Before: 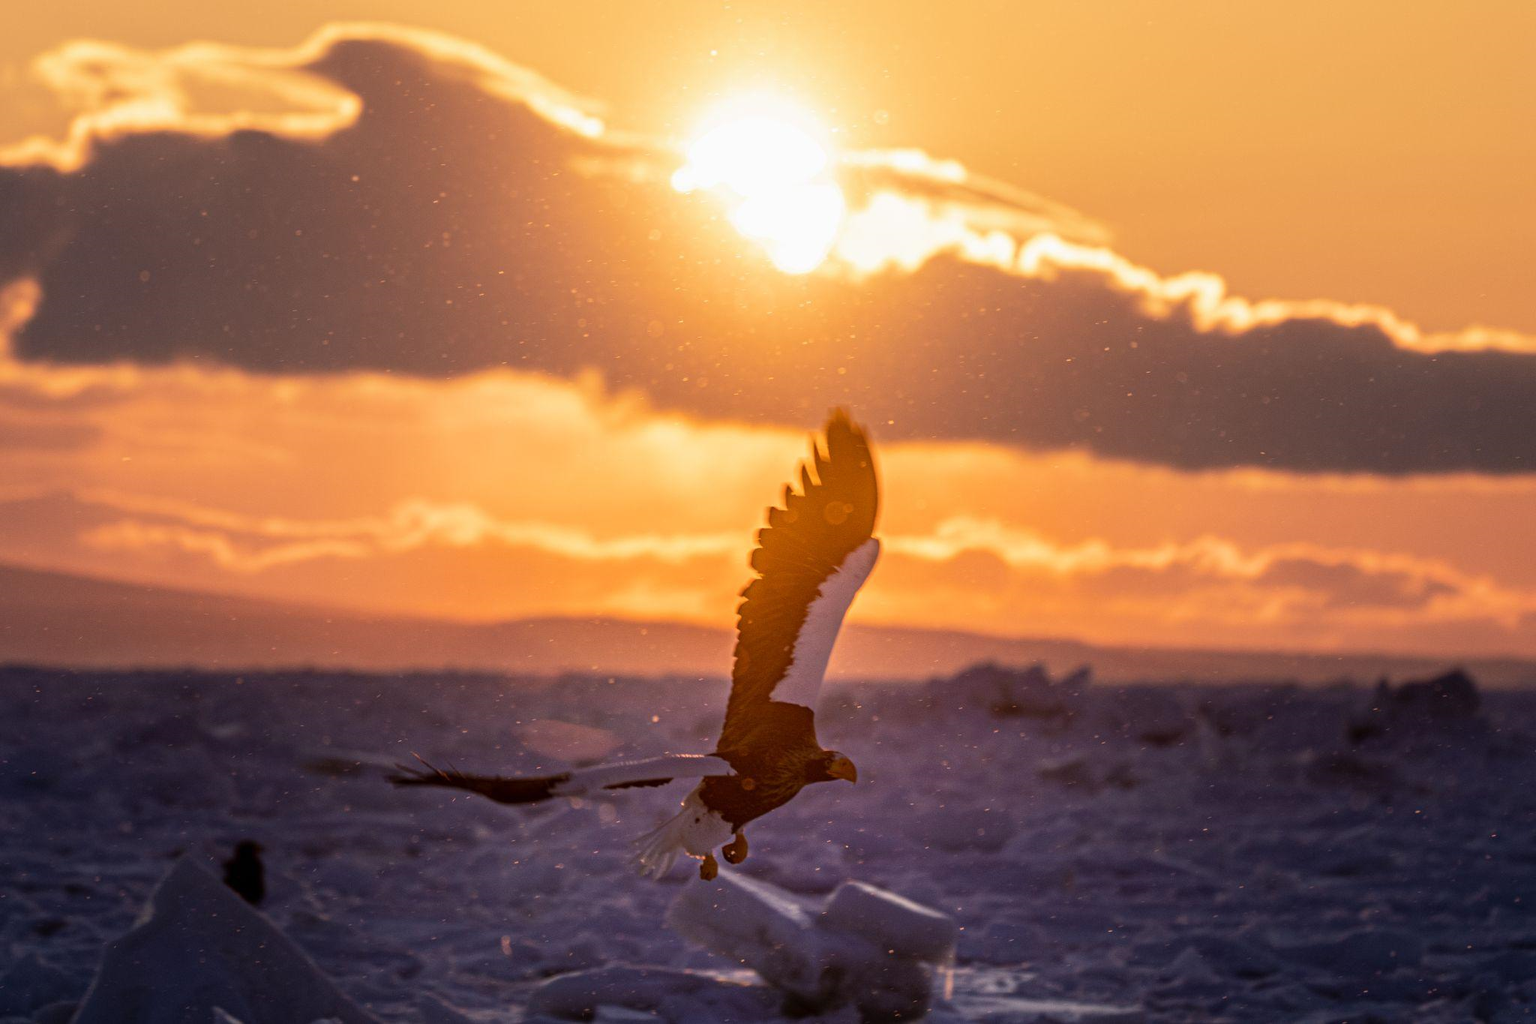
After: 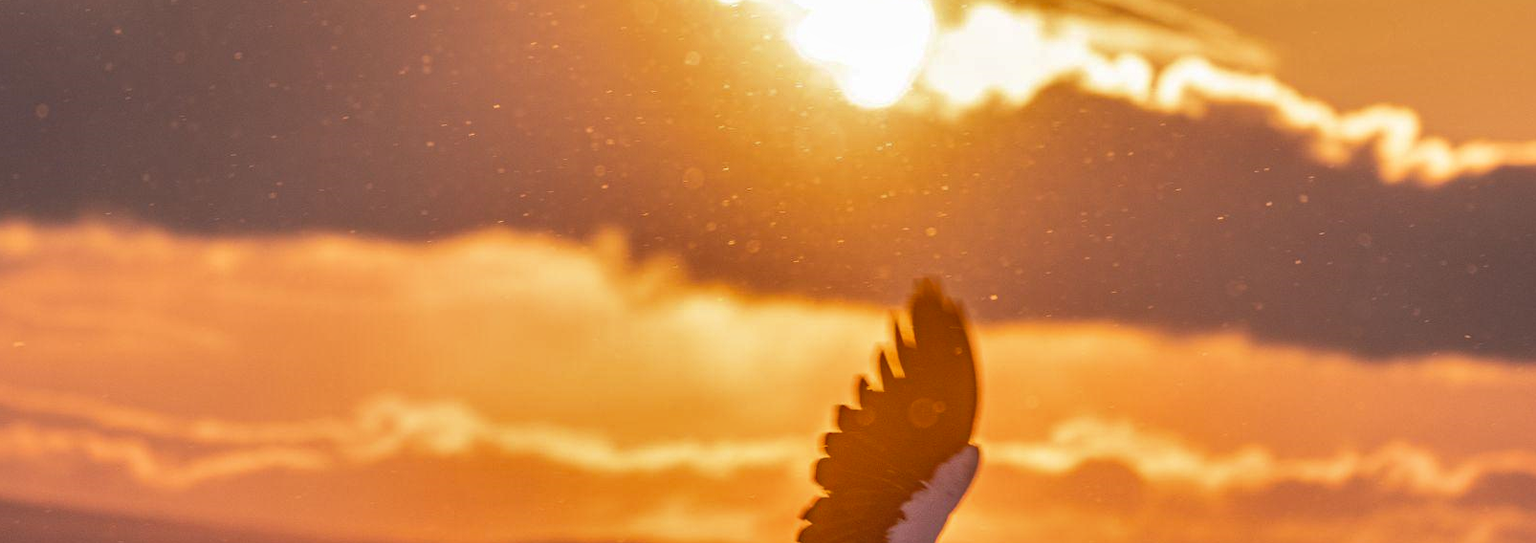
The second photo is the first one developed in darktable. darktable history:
crop: left 7.287%, top 18.476%, right 14.293%, bottom 39.855%
exposure: black level correction -0.003, exposure 0.036 EV, compensate highlight preservation false
shadows and highlights: radius 117.41, shadows 41.49, highlights -62.31, soften with gaussian
